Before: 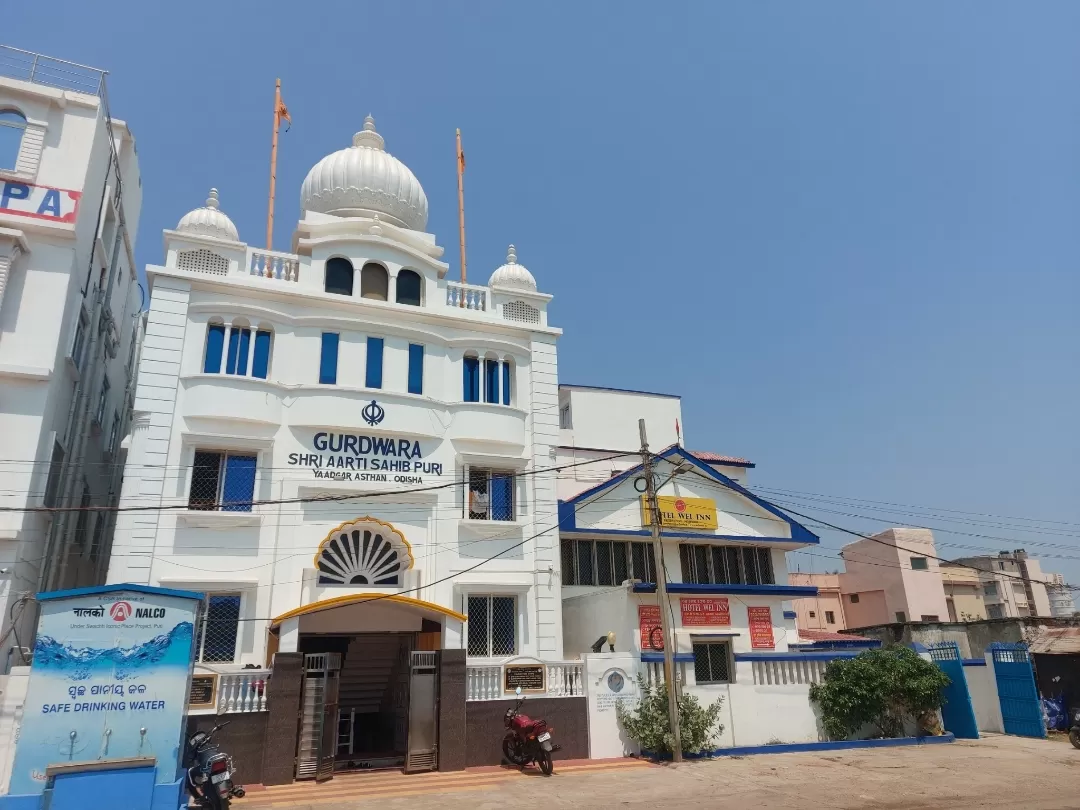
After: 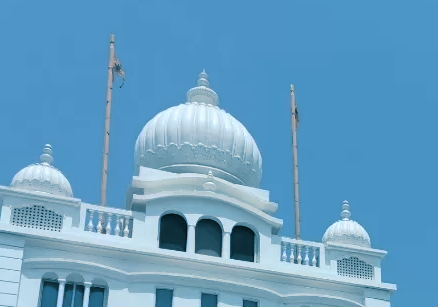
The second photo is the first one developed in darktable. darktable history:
crop: left 15.452%, top 5.459%, right 43.956%, bottom 56.62%
color calibration: illuminant F (fluorescent), F source F9 (Cool White Deluxe 4150 K) – high CRI, x 0.374, y 0.373, temperature 4158.34 K
split-toning: shadows › hue 212.4°, balance -70
